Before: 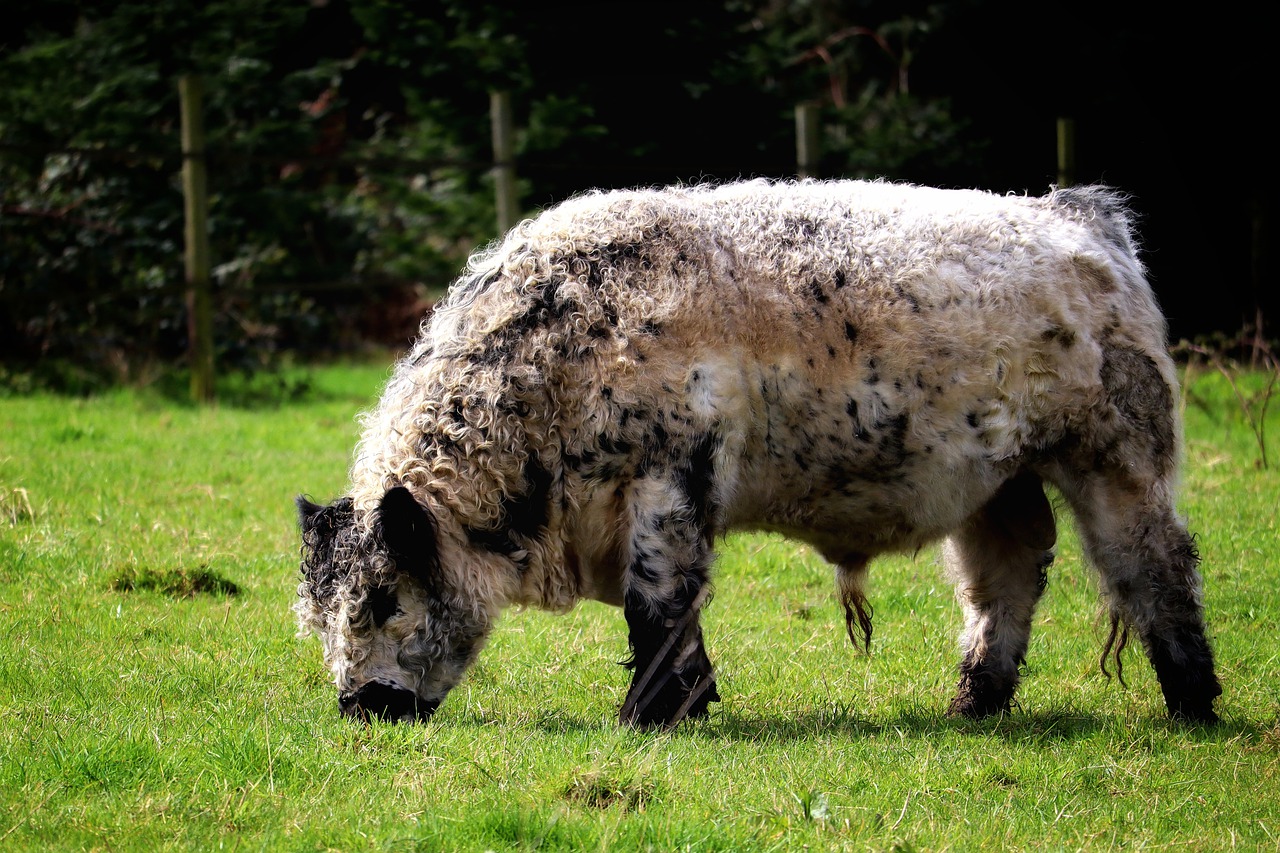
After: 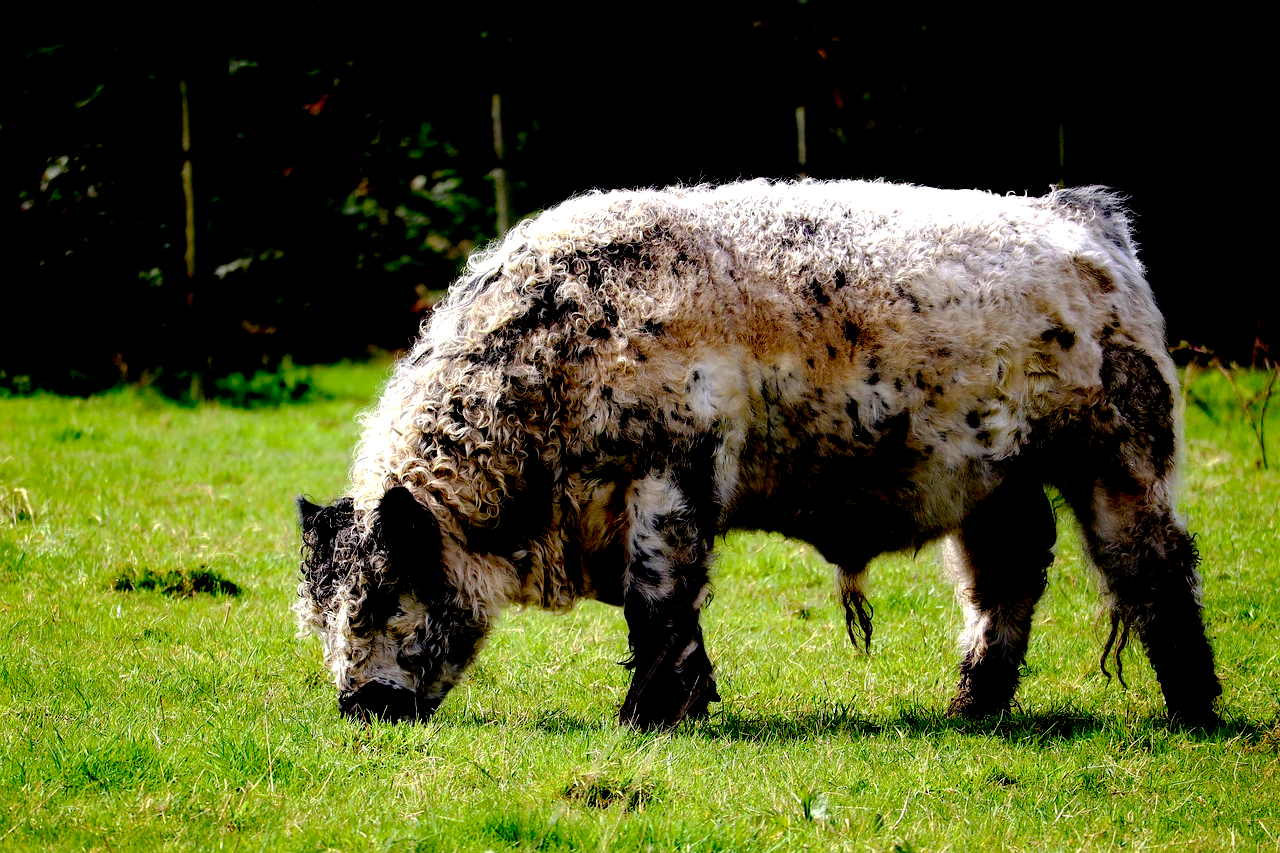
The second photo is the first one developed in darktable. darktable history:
exposure: black level correction 0.031, exposure 0.304 EV, compensate highlight preservation false
tone curve: curves: ch0 [(0, 0) (0.003, 0.001) (0.011, 0.002) (0.025, 0.007) (0.044, 0.015) (0.069, 0.022) (0.1, 0.03) (0.136, 0.056) (0.177, 0.115) (0.224, 0.177) (0.277, 0.244) (0.335, 0.322) (0.399, 0.398) (0.468, 0.471) (0.543, 0.545) (0.623, 0.614) (0.709, 0.685) (0.801, 0.765) (0.898, 0.867) (1, 1)], preserve colors none
